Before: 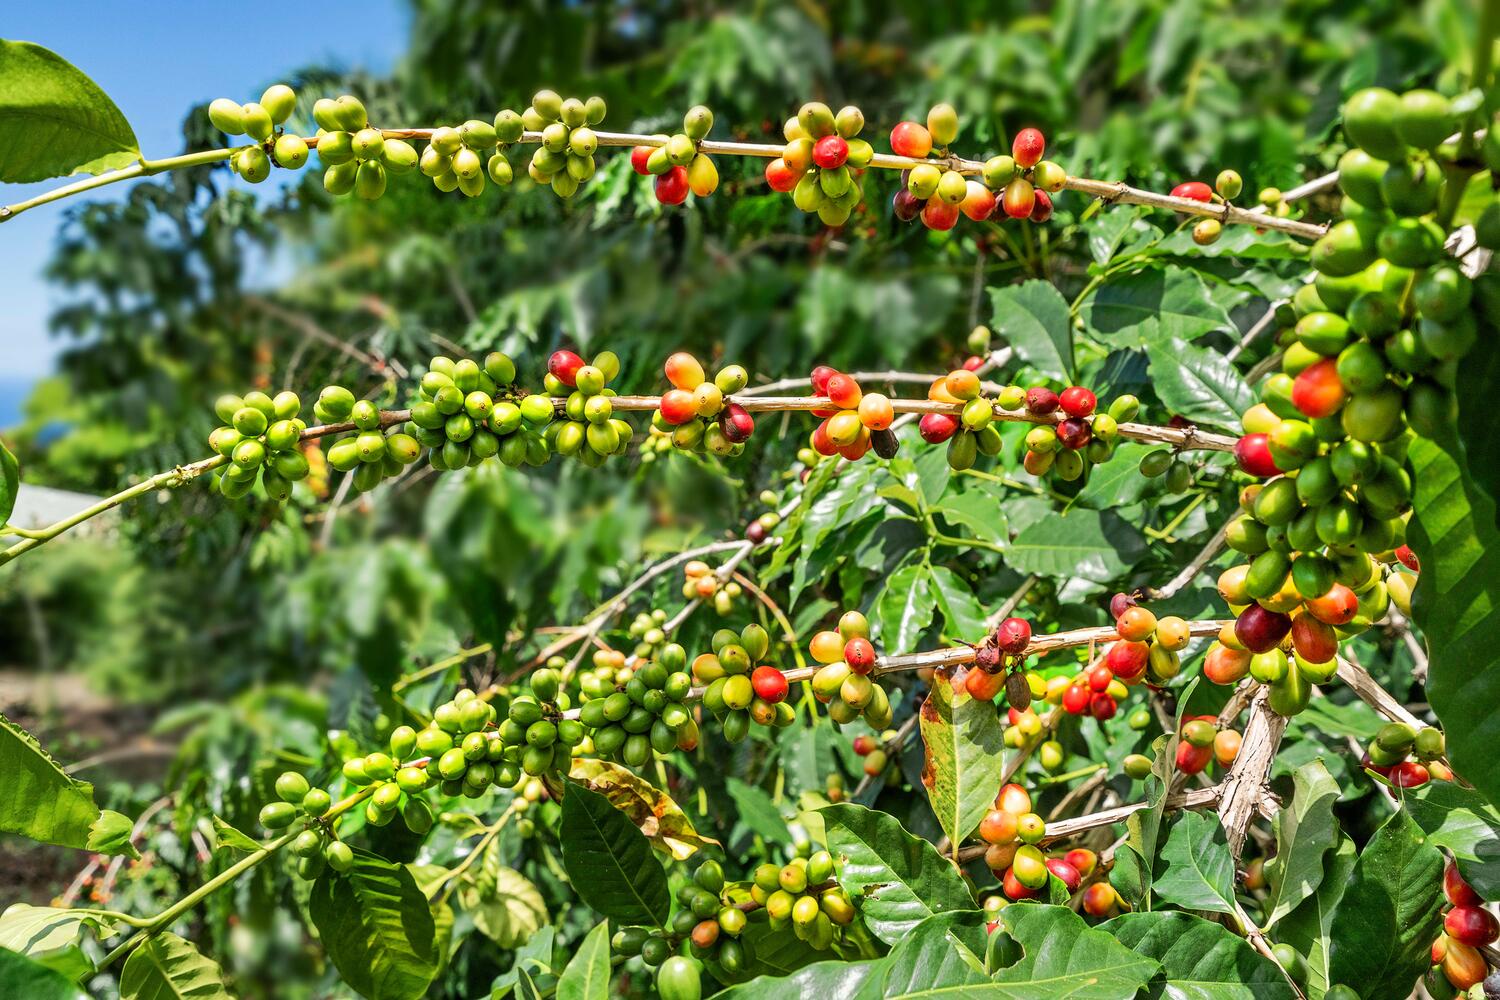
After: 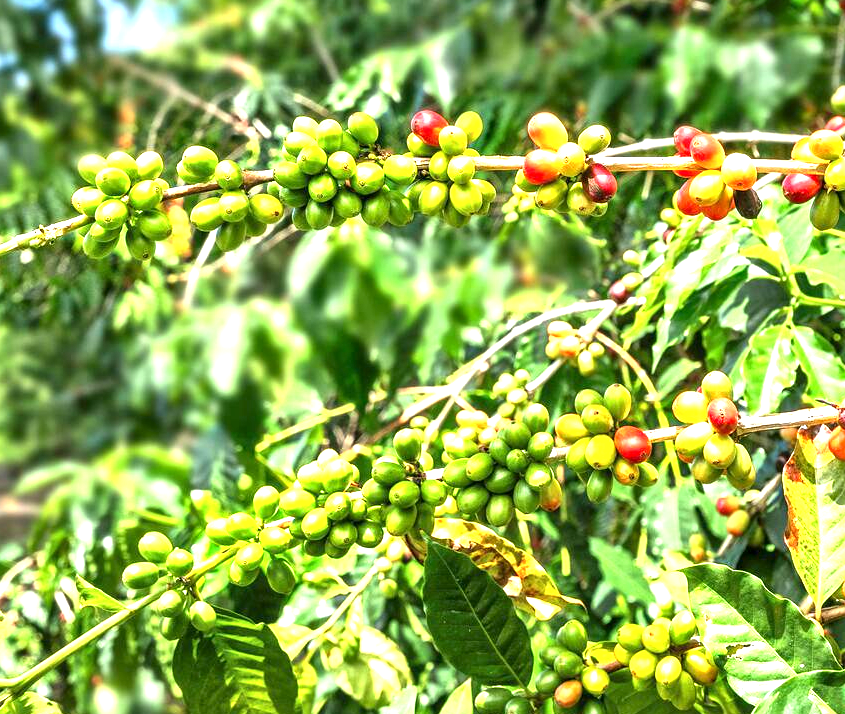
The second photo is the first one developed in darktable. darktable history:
local contrast: mode bilateral grid, contrast 30, coarseness 24, midtone range 0.2
exposure: black level correction 0, exposure 1.468 EV, compensate exposure bias true, compensate highlight preservation false
crop: left 9.146%, top 24.049%, right 34.463%, bottom 4.501%
